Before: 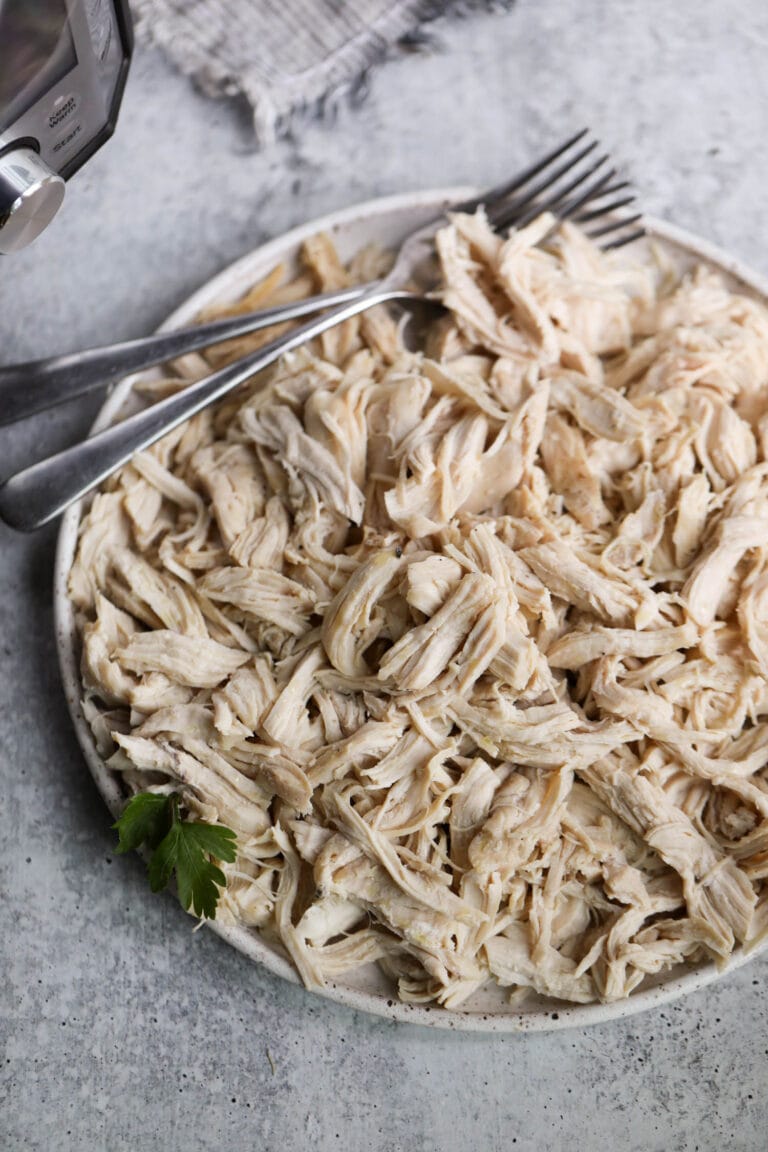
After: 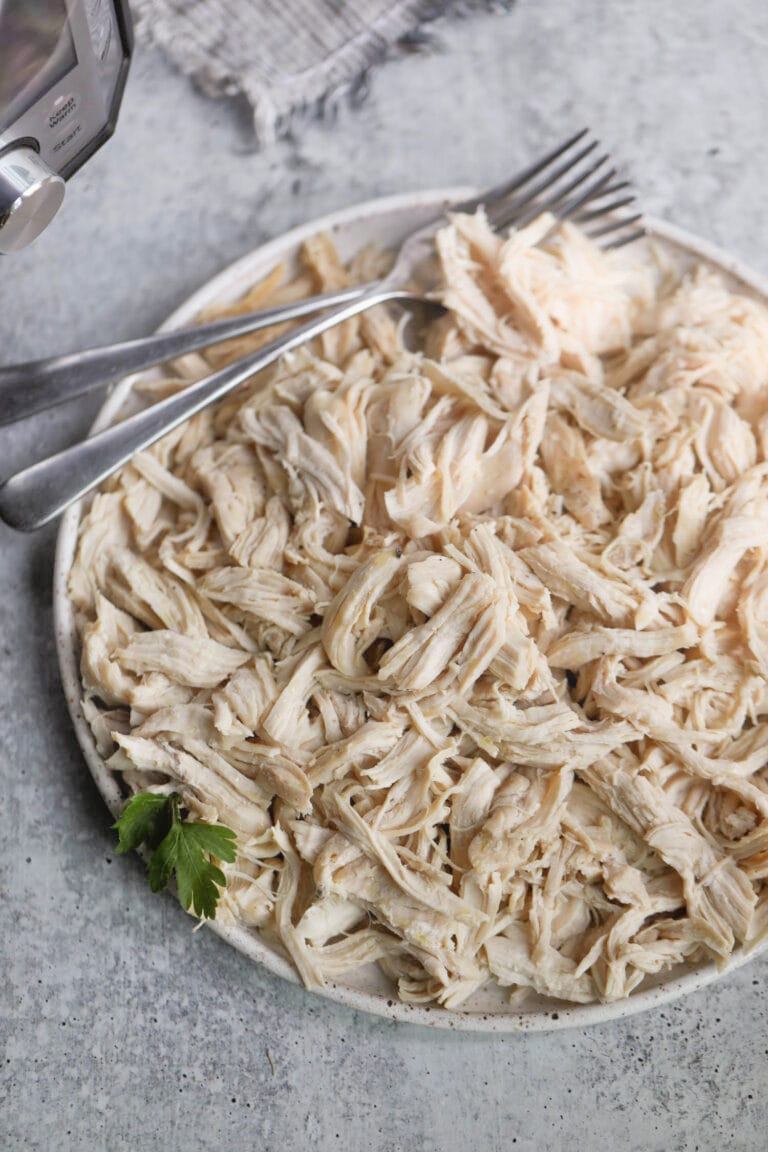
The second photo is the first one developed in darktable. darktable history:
contrast brightness saturation: contrast -0.08, brightness -0.04, saturation -0.11
tone equalizer: -7 EV 0.15 EV, -6 EV 0.6 EV, -5 EV 1.15 EV, -4 EV 1.33 EV, -3 EV 1.15 EV, -2 EV 0.6 EV, -1 EV 0.15 EV, mask exposure compensation -0.5 EV
bloom: size 5%, threshold 95%, strength 15%
